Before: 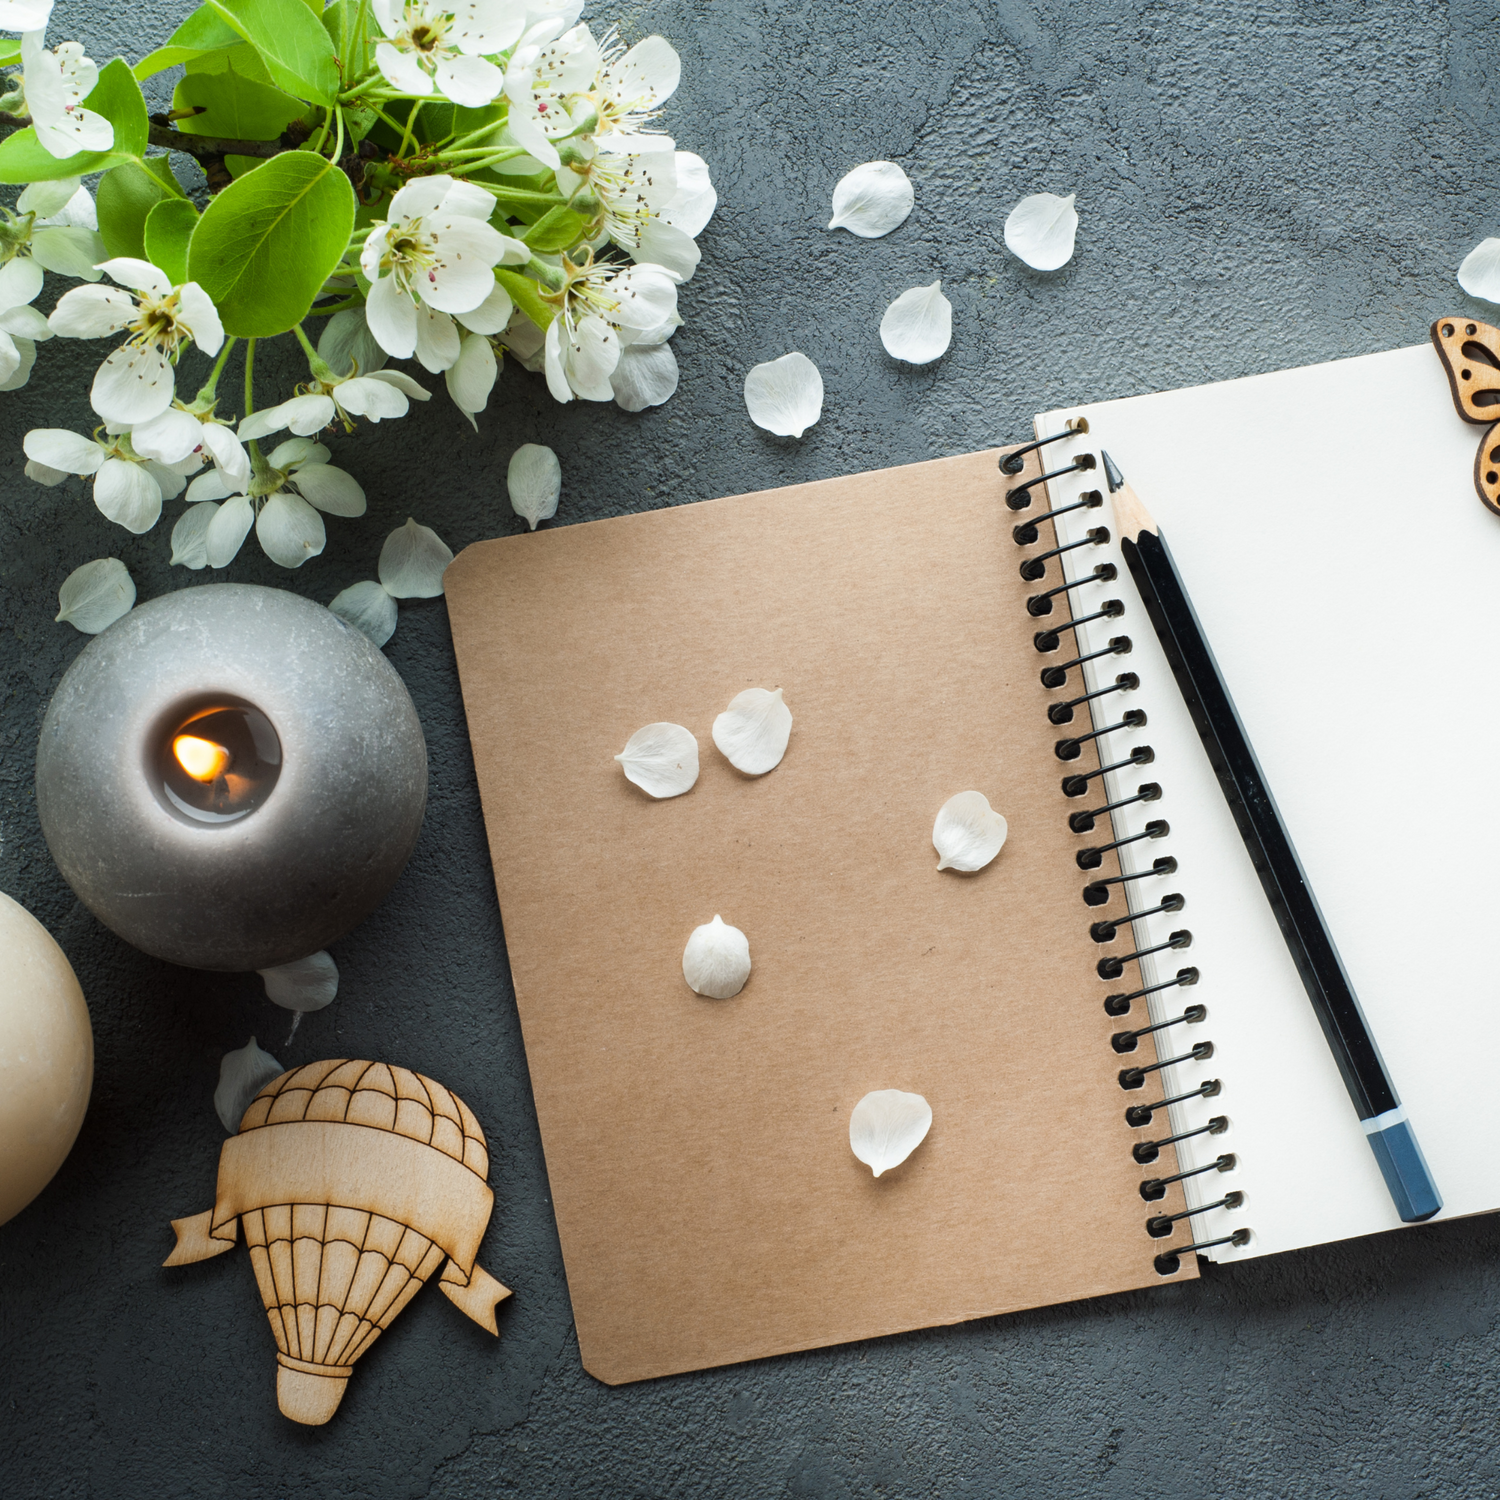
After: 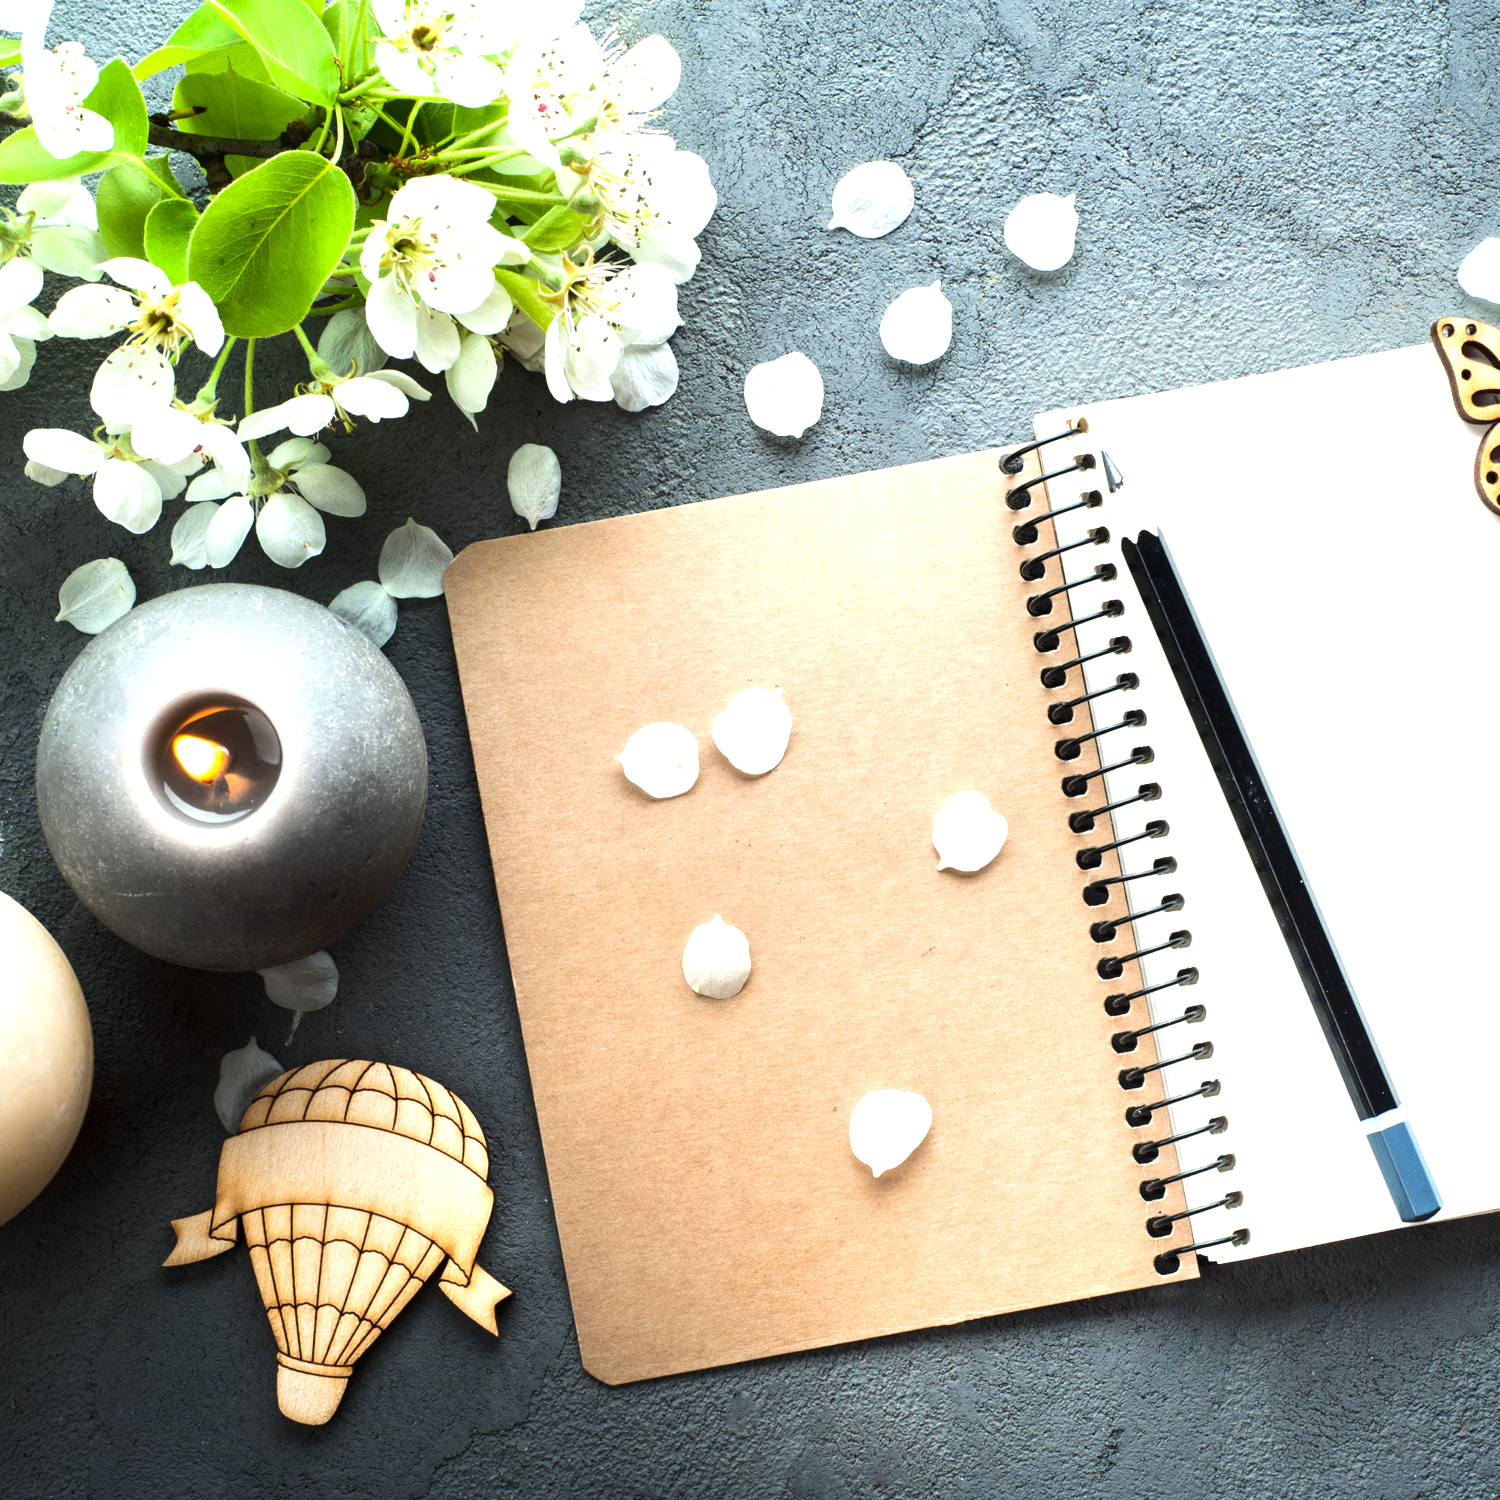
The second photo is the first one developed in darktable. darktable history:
tone equalizer: -8 EV 0.001 EV, -7 EV -0.002 EV, -6 EV 0.002 EV, -5 EV -0.03 EV, -4 EV -0.116 EV, -3 EV -0.169 EV, -2 EV 0.24 EV, -1 EV 0.702 EV, +0 EV 0.493 EV
exposure: black level correction 0.001, exposure 0.5 EV, compensate exposure bias true, compensate highlight preservation false
